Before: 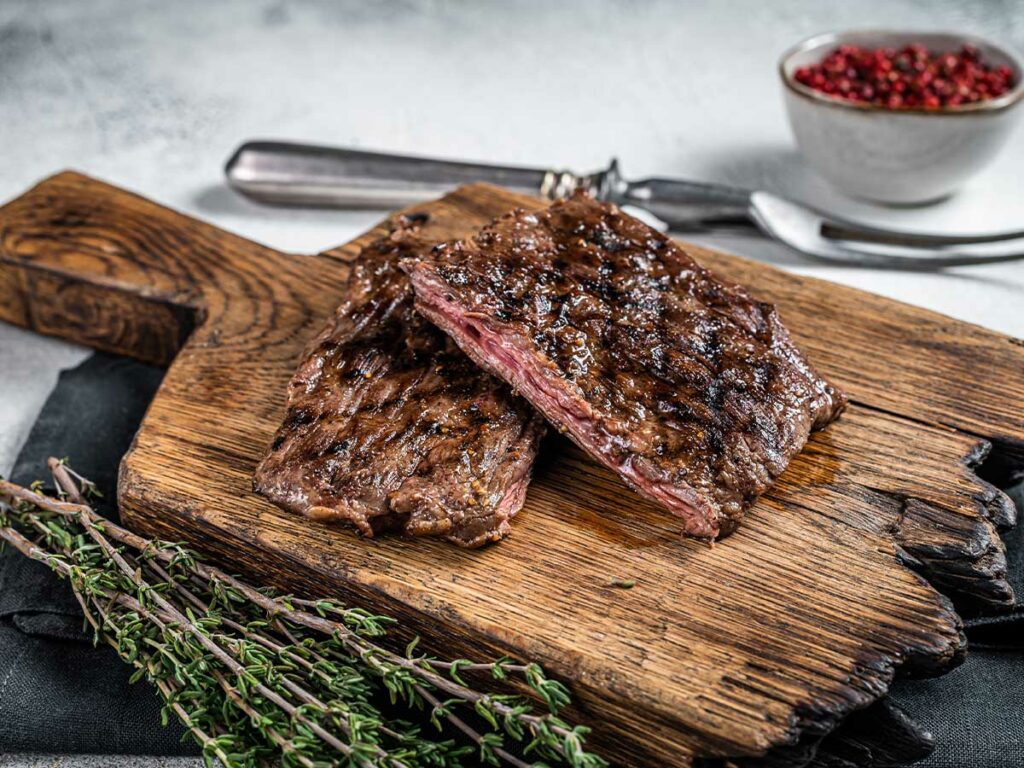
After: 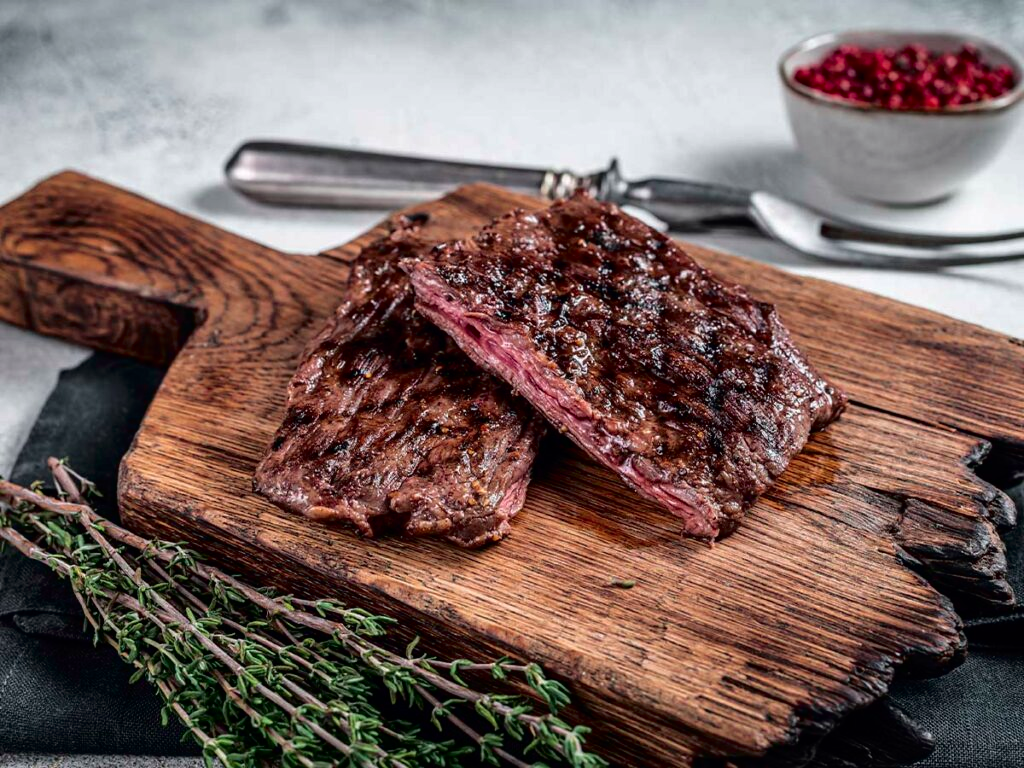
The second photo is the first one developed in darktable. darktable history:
tone curve: curves: ch0 [(0, 0) (0.106, 0.041) (0.256, 0.197) (0.37, 0.336) (0.513, 0.481) (0.667, 0.629) (1, 1)]; ch1 [(0, 0) (0.502, 0.505) (0.553, 0.577) (1, 1)]; ch2 [(0, 0) (0.5, 0.495) (0.56, 0.544) (1, 1)], color space Lab, independent channels, preserve colors none
